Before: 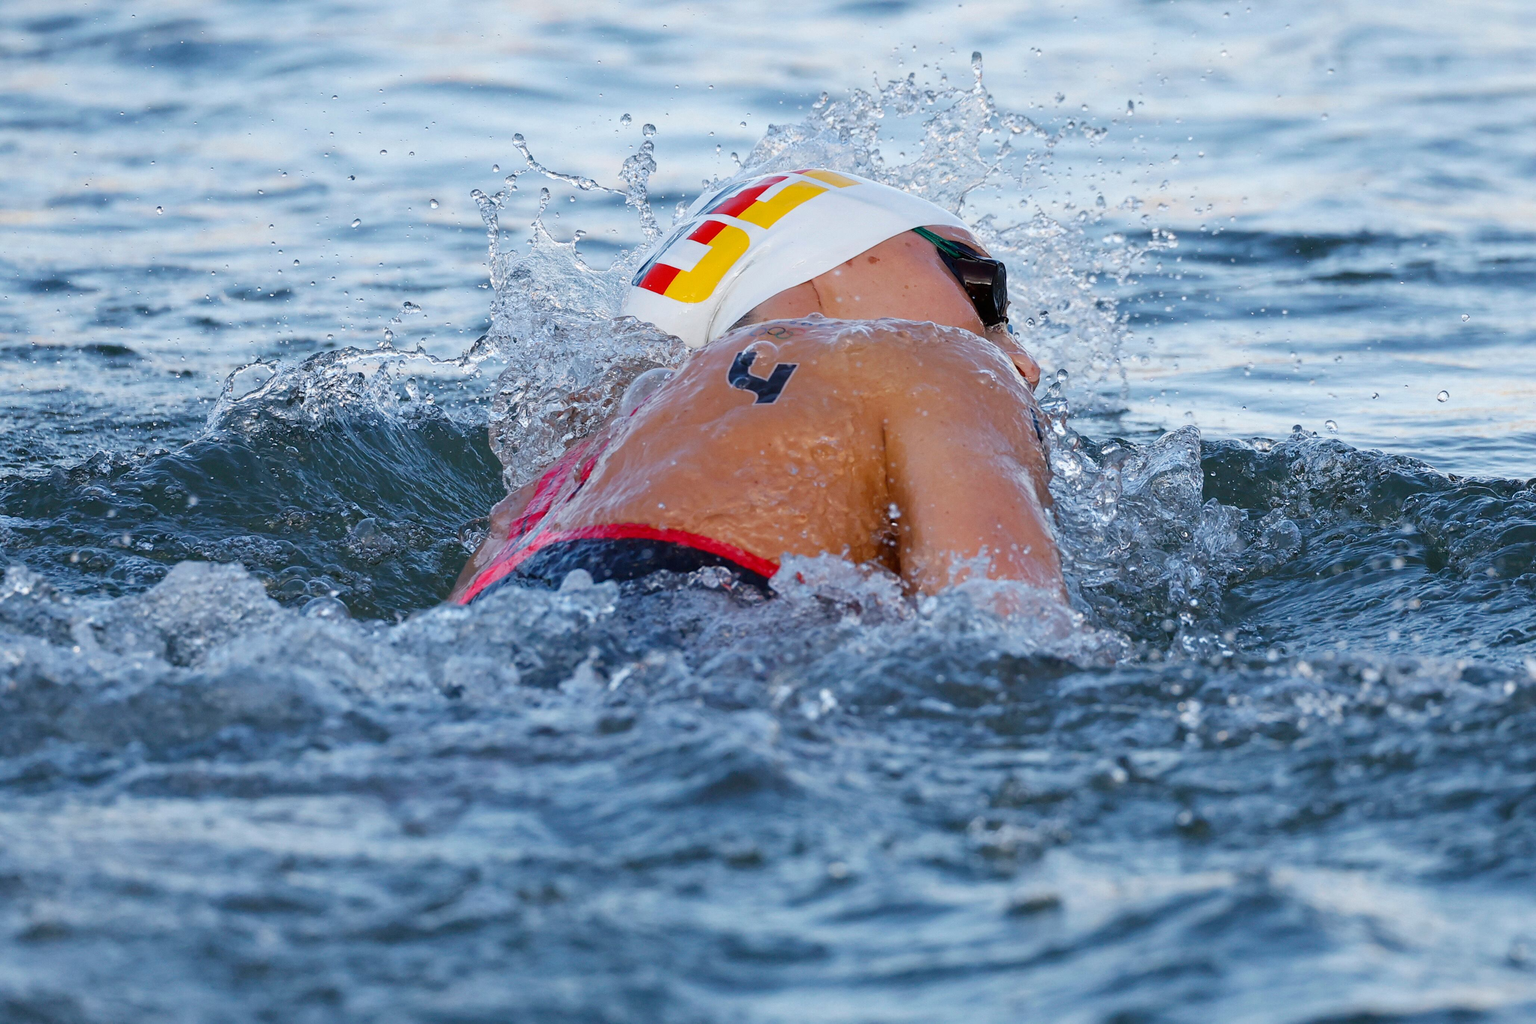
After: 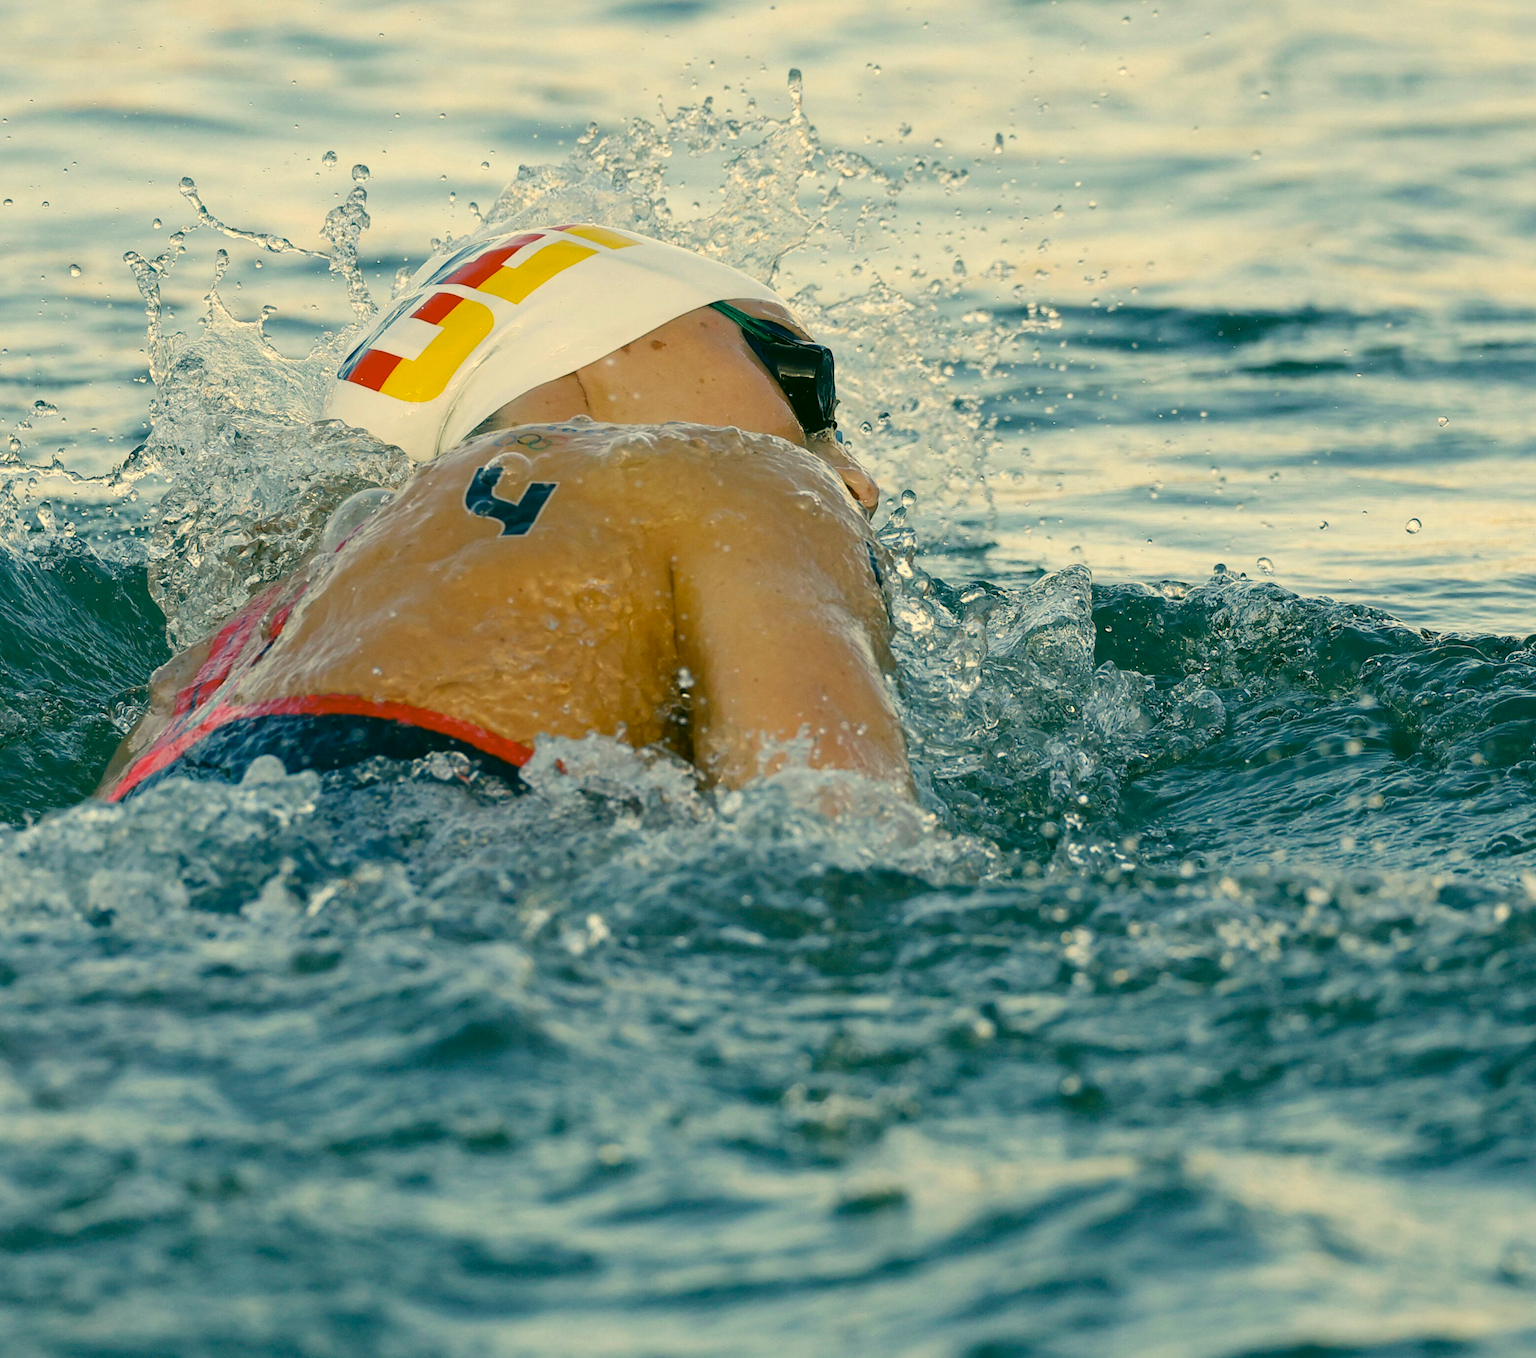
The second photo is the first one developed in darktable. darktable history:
crop and rotate: left 24.6%
color correction: highlights a* 5.62, highlights b* 33.57, shadows a* -25.86, shadows b* 4.02
